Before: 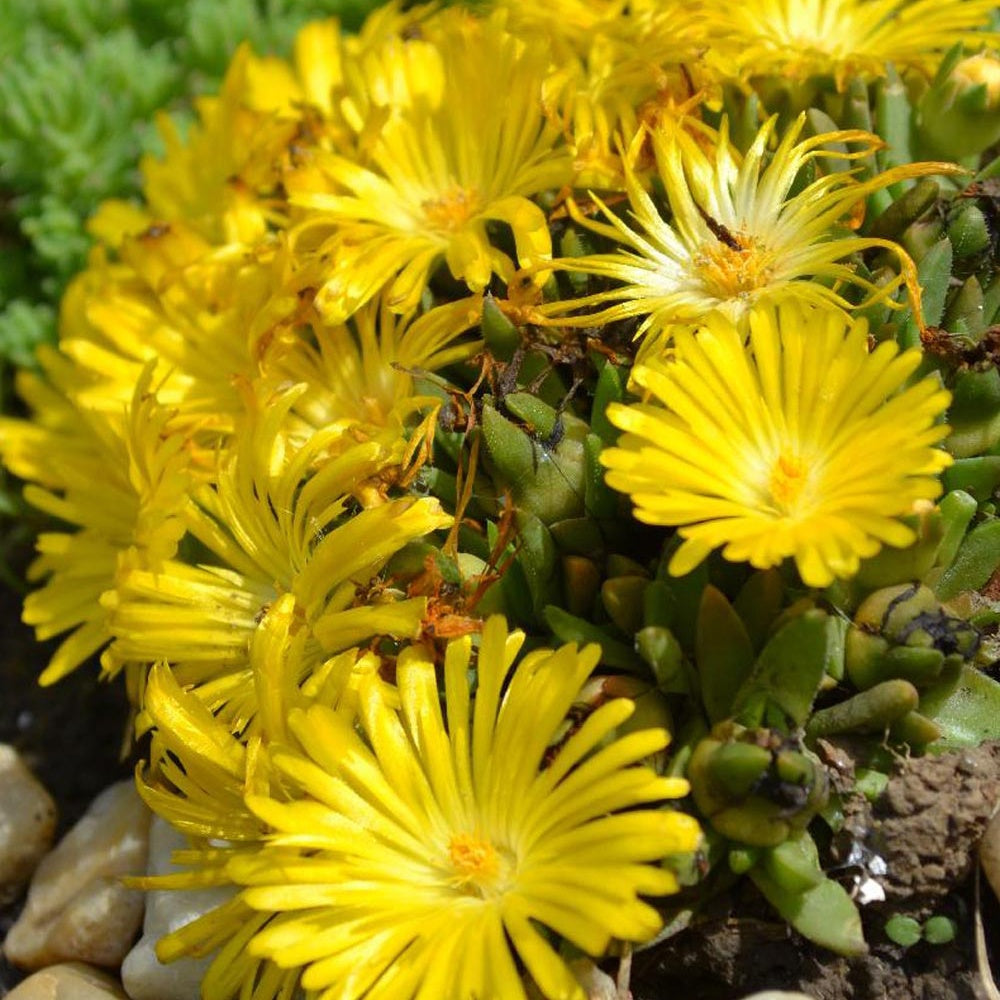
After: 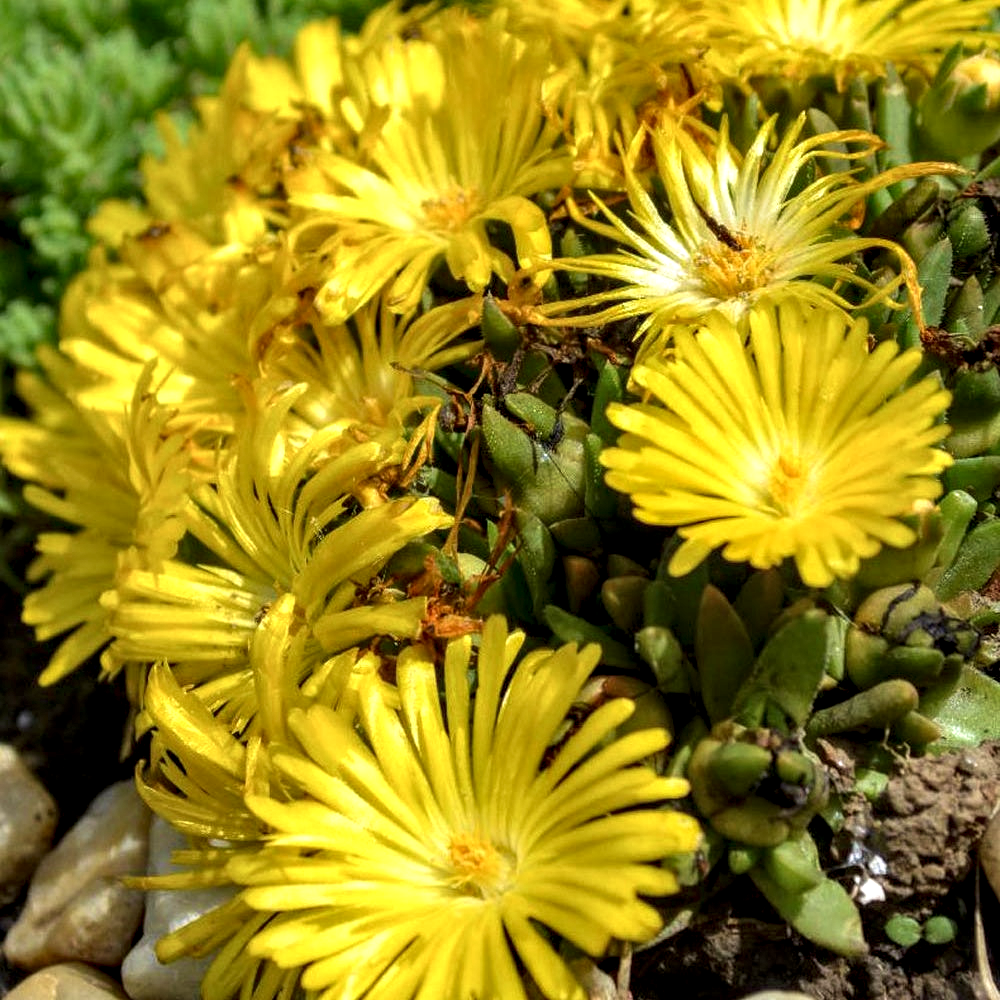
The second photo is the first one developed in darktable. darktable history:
velvia: on, module defaults
local contrast: detail 160%
